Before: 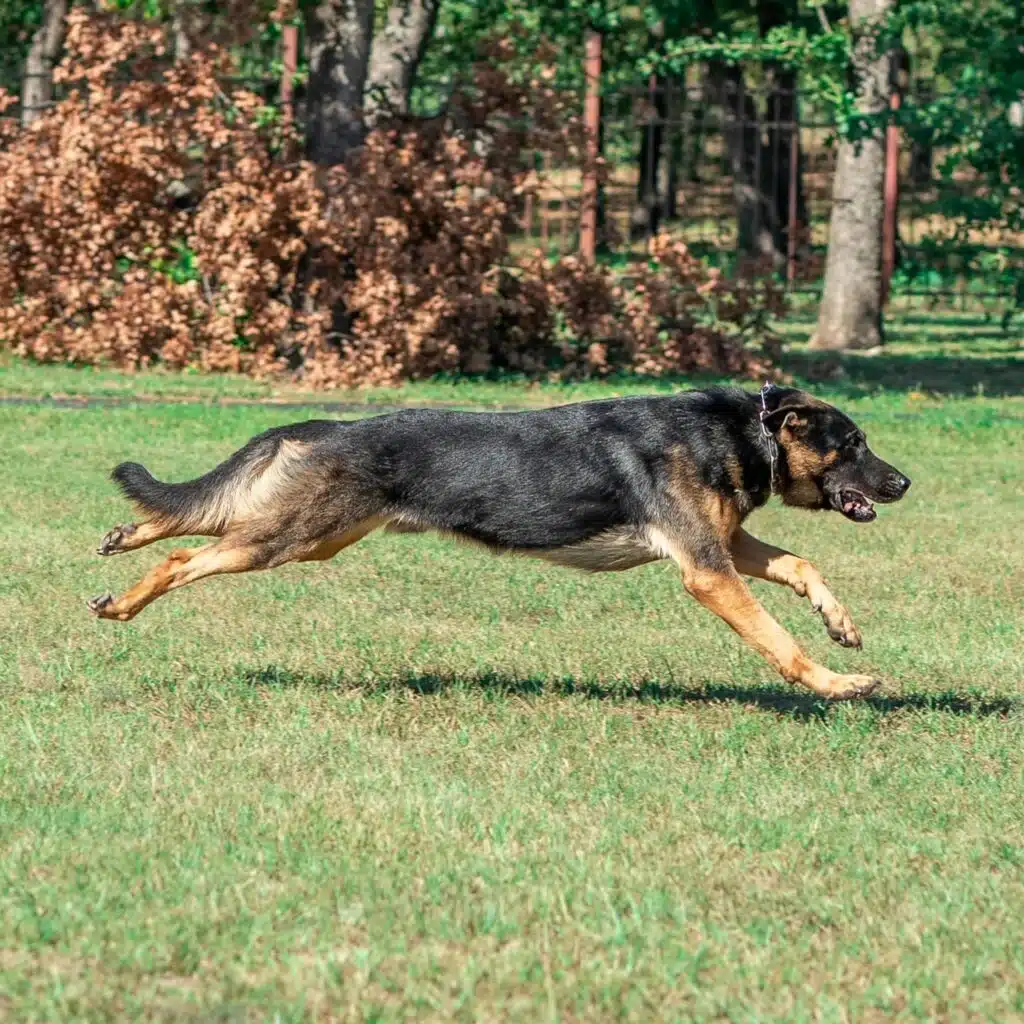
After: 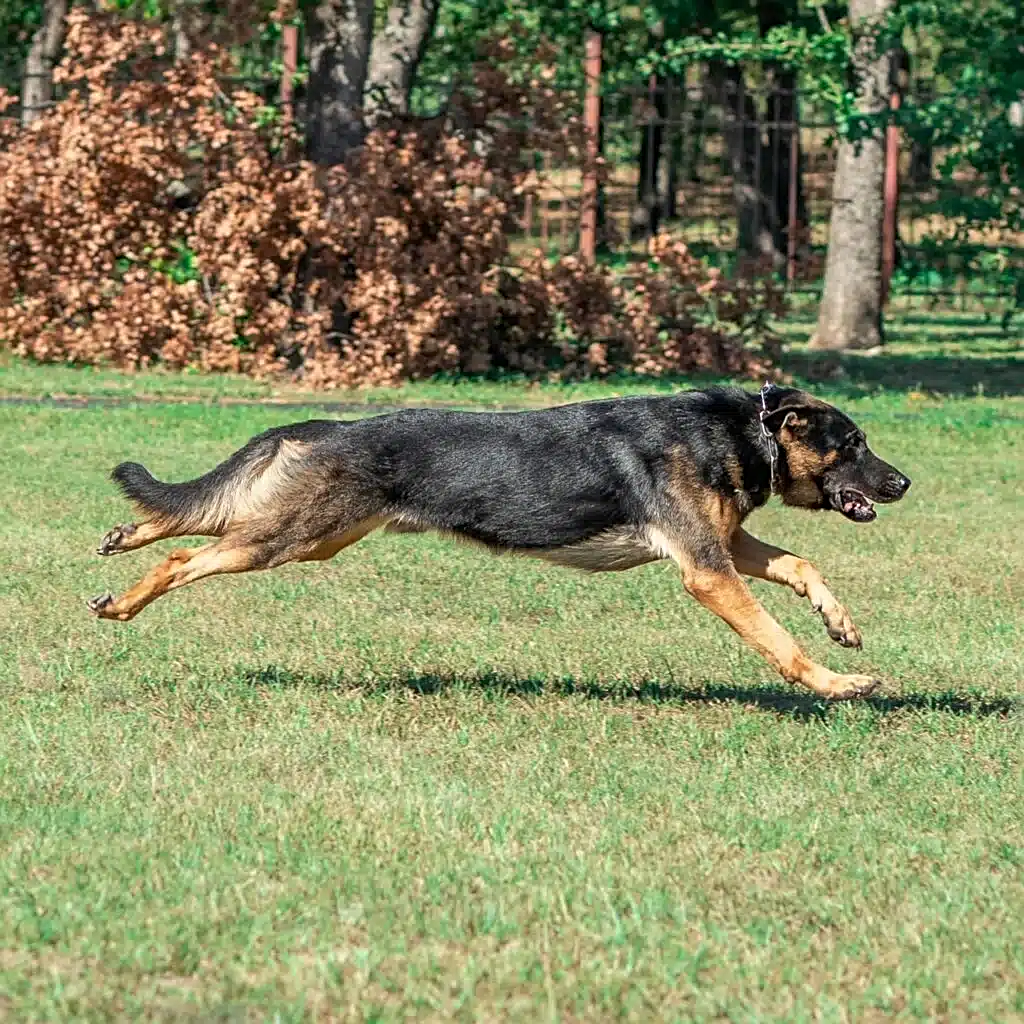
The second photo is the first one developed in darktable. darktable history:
sharpen: radius 2.151, amount 0.388, threshold 0.066
